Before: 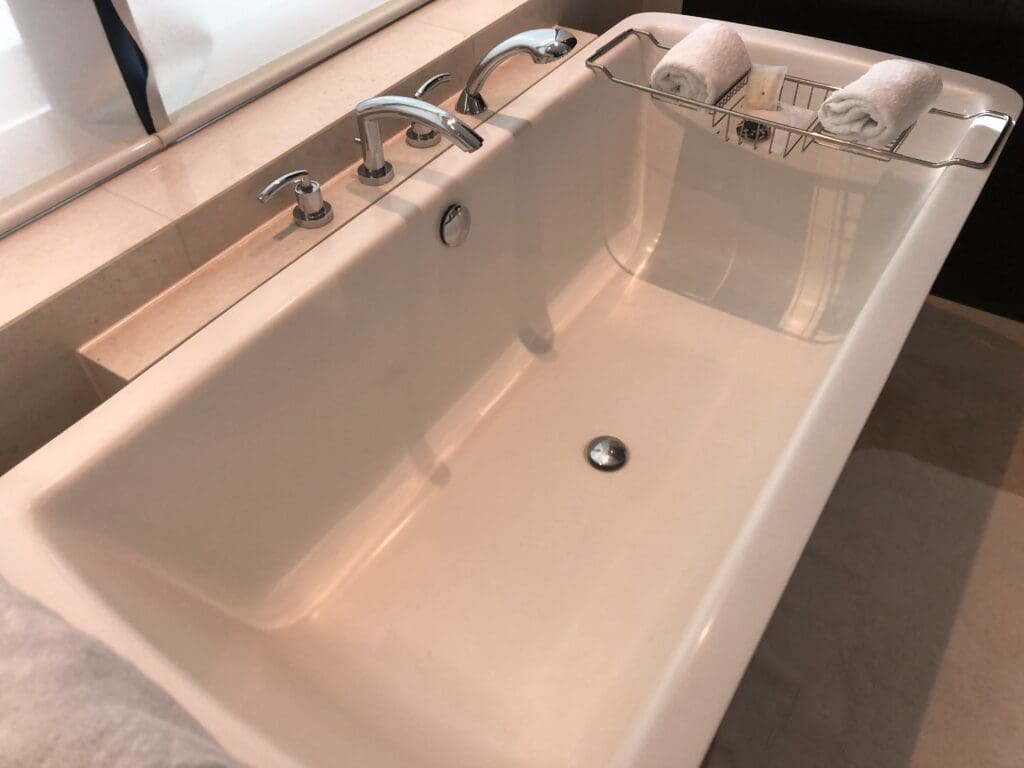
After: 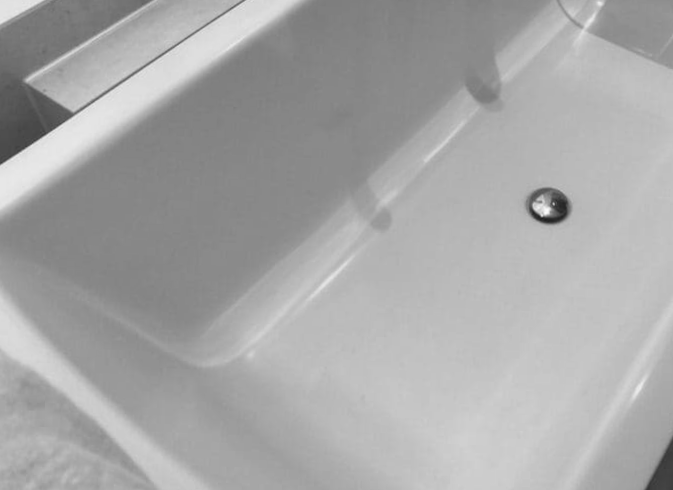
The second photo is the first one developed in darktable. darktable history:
monochrome: on, module defaults
rotate and perspective: rotation 1.57°, crop left 0.018, crop right 0.982, crop top 0.039, crop bottom 0.961
crop and rotate: angle -0.82°, left 3.85%, top 31.828%, right 27.992%
